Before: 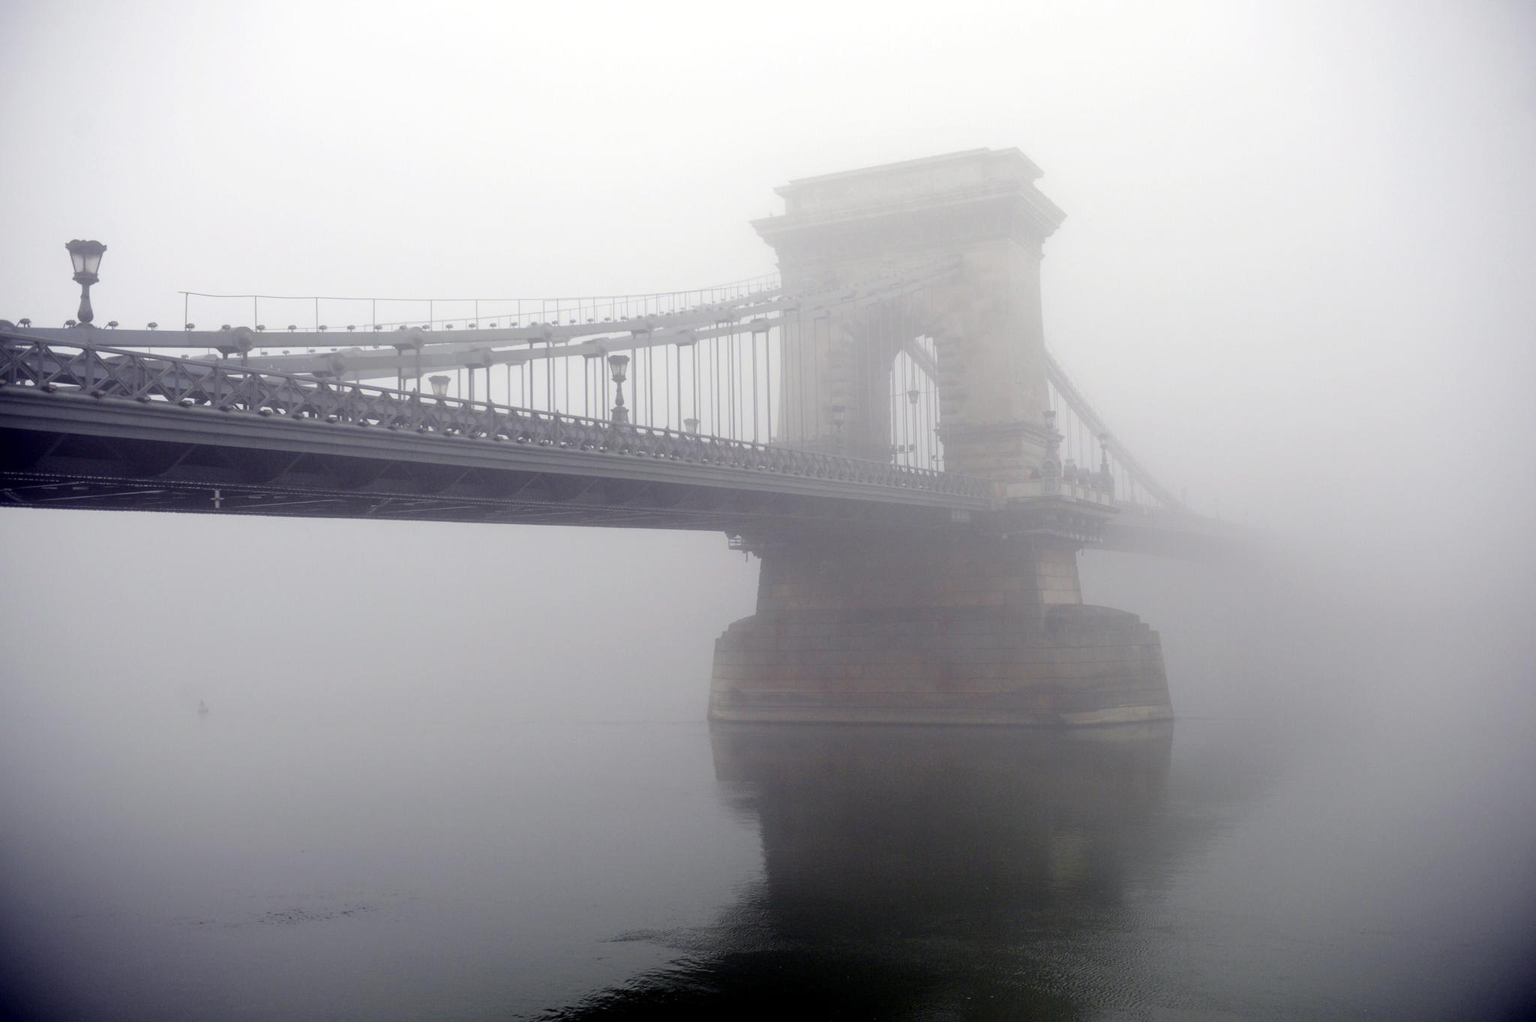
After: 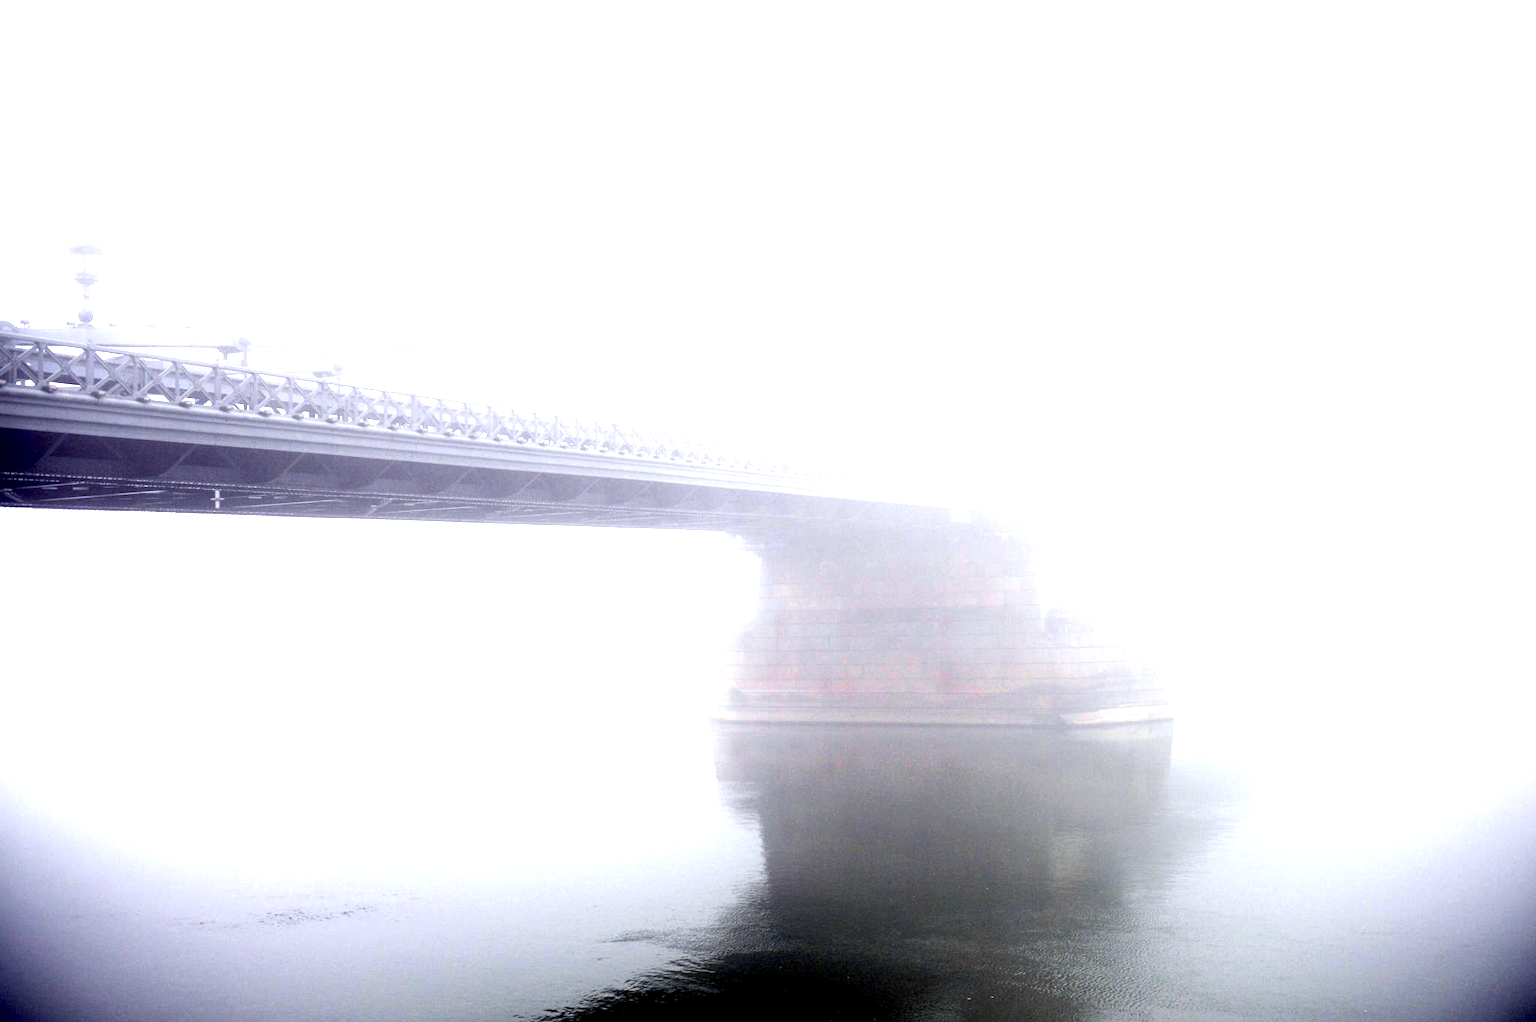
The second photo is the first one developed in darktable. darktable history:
white balance: red 0.98, blue 1.034
color balance: contrast 6.48%, output saturation 113.3%
color zones: curves: ch1 [(0, 0.679) (0.143, 0.647) (0.286, 0.261) (0.378, -0.011) (0.571, 0.396) (0.714, 0.399) (0.857, 0.406) (1, 0.679)]
exposure: black level correction 0.001, exposure 2 EV, compensate highlight preservation false
